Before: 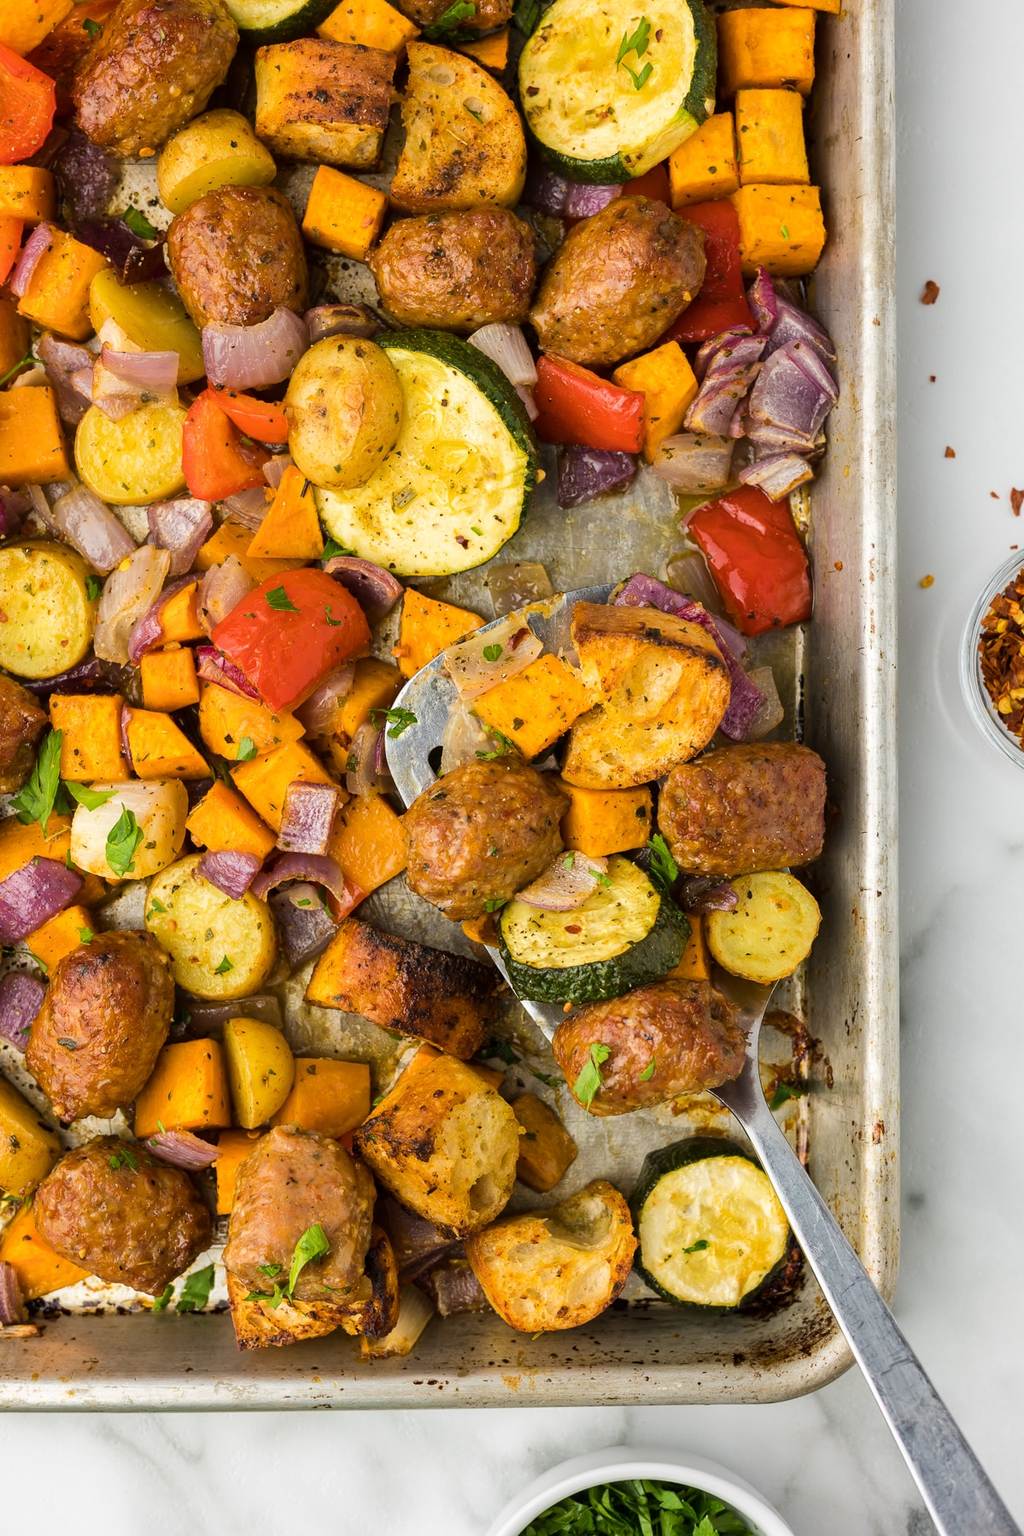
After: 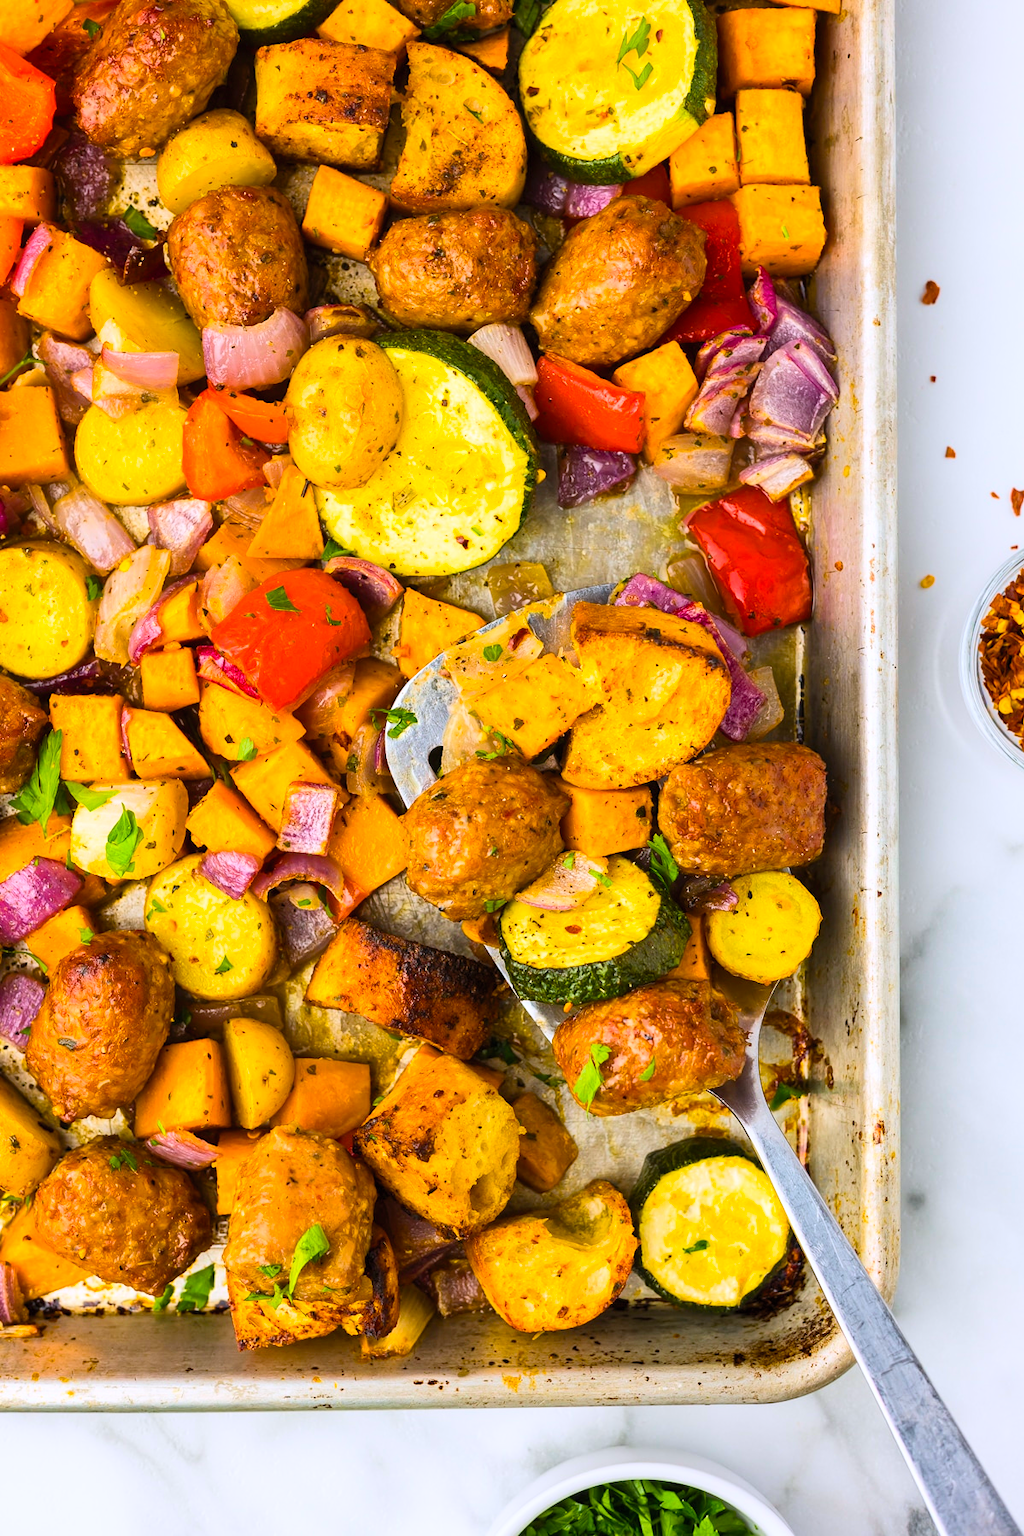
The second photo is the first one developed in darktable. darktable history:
contrast brightness saturation: contrast 0.2, brightness 0.16, saturation 0.22
white balance: red 1.009, blue 0.985
color balance rgb: perceptual saturation grading › global saturation 30%, global vibrance 20%
color calibration: illuminant as shot in camera, x 0.358, y 0.373, temperature 4628.91 K
